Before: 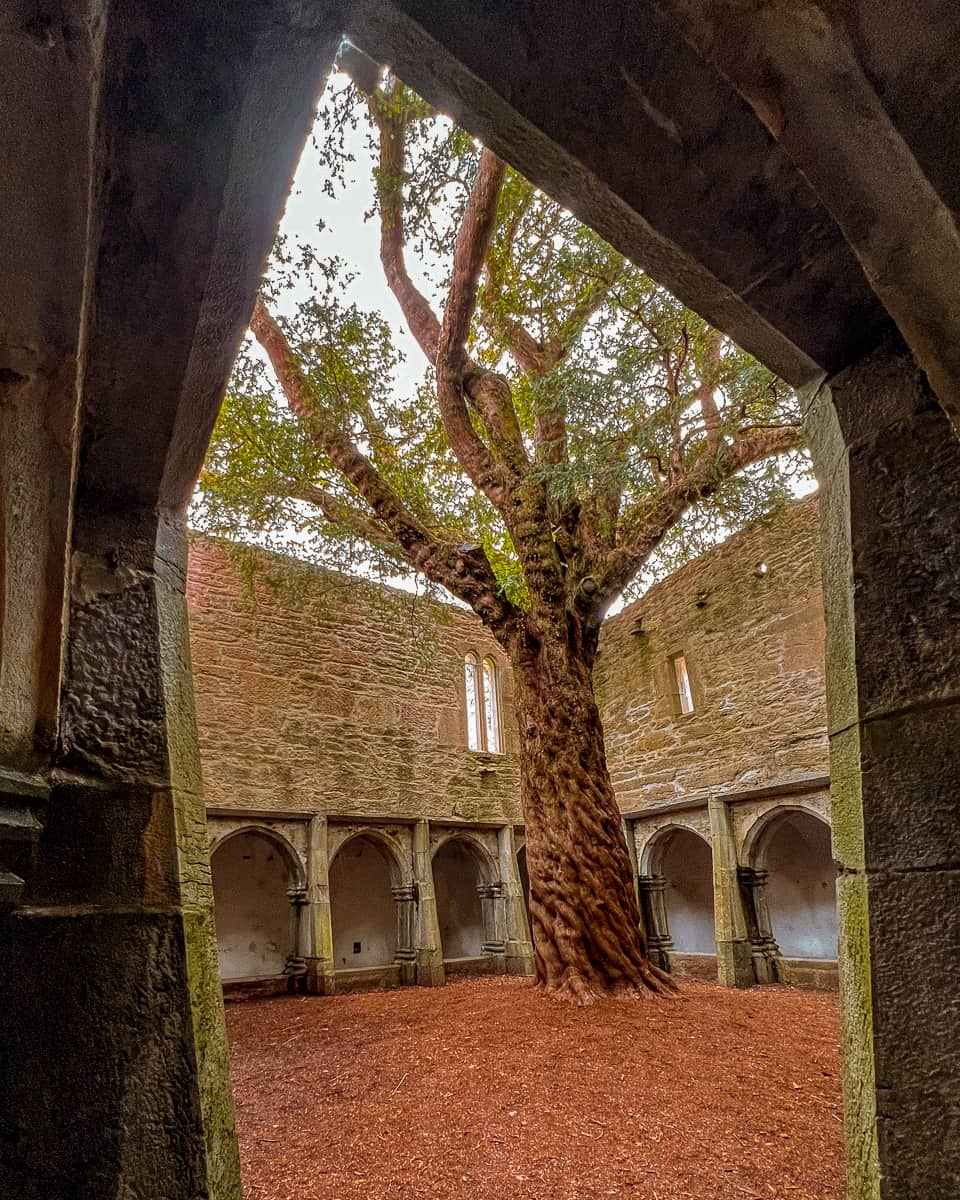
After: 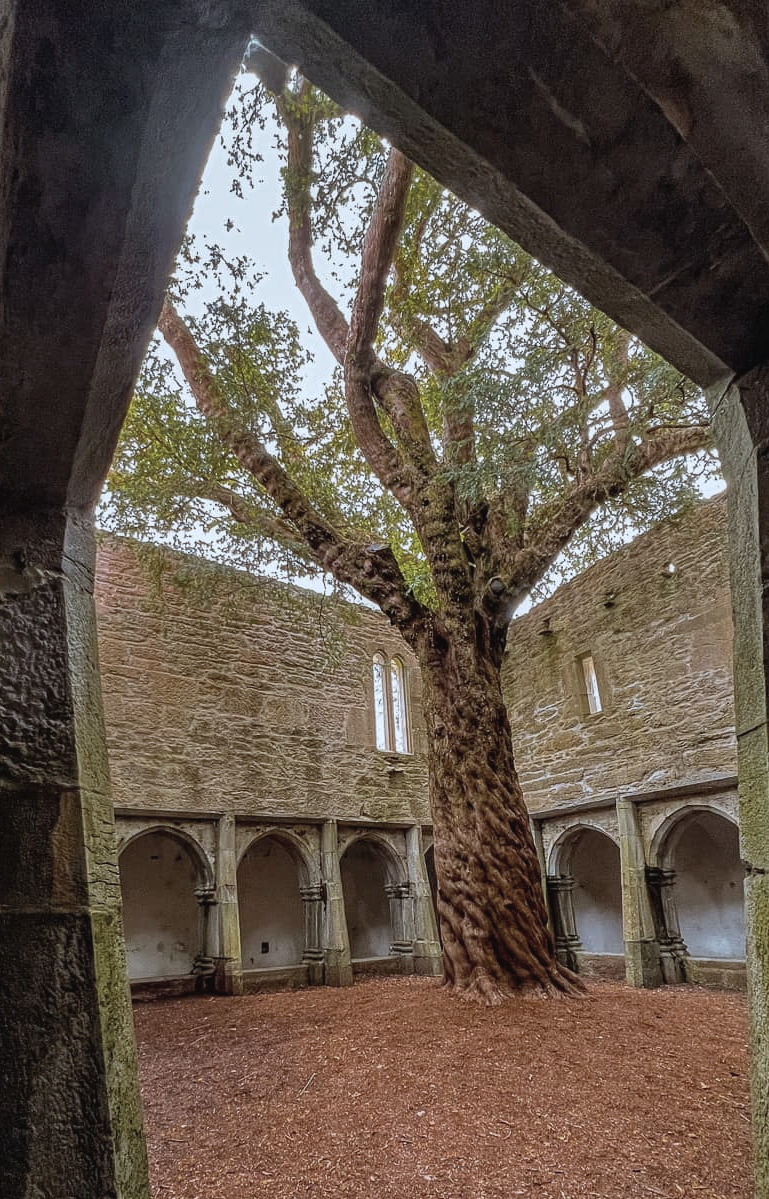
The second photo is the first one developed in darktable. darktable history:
white balance: red 0.924, blue 1.095
color correction: saturation 1.11
crop and rotate: left 9.597%, right 10.195%
contrast brightness saturation: contrast -0.05, saturation -0.41
